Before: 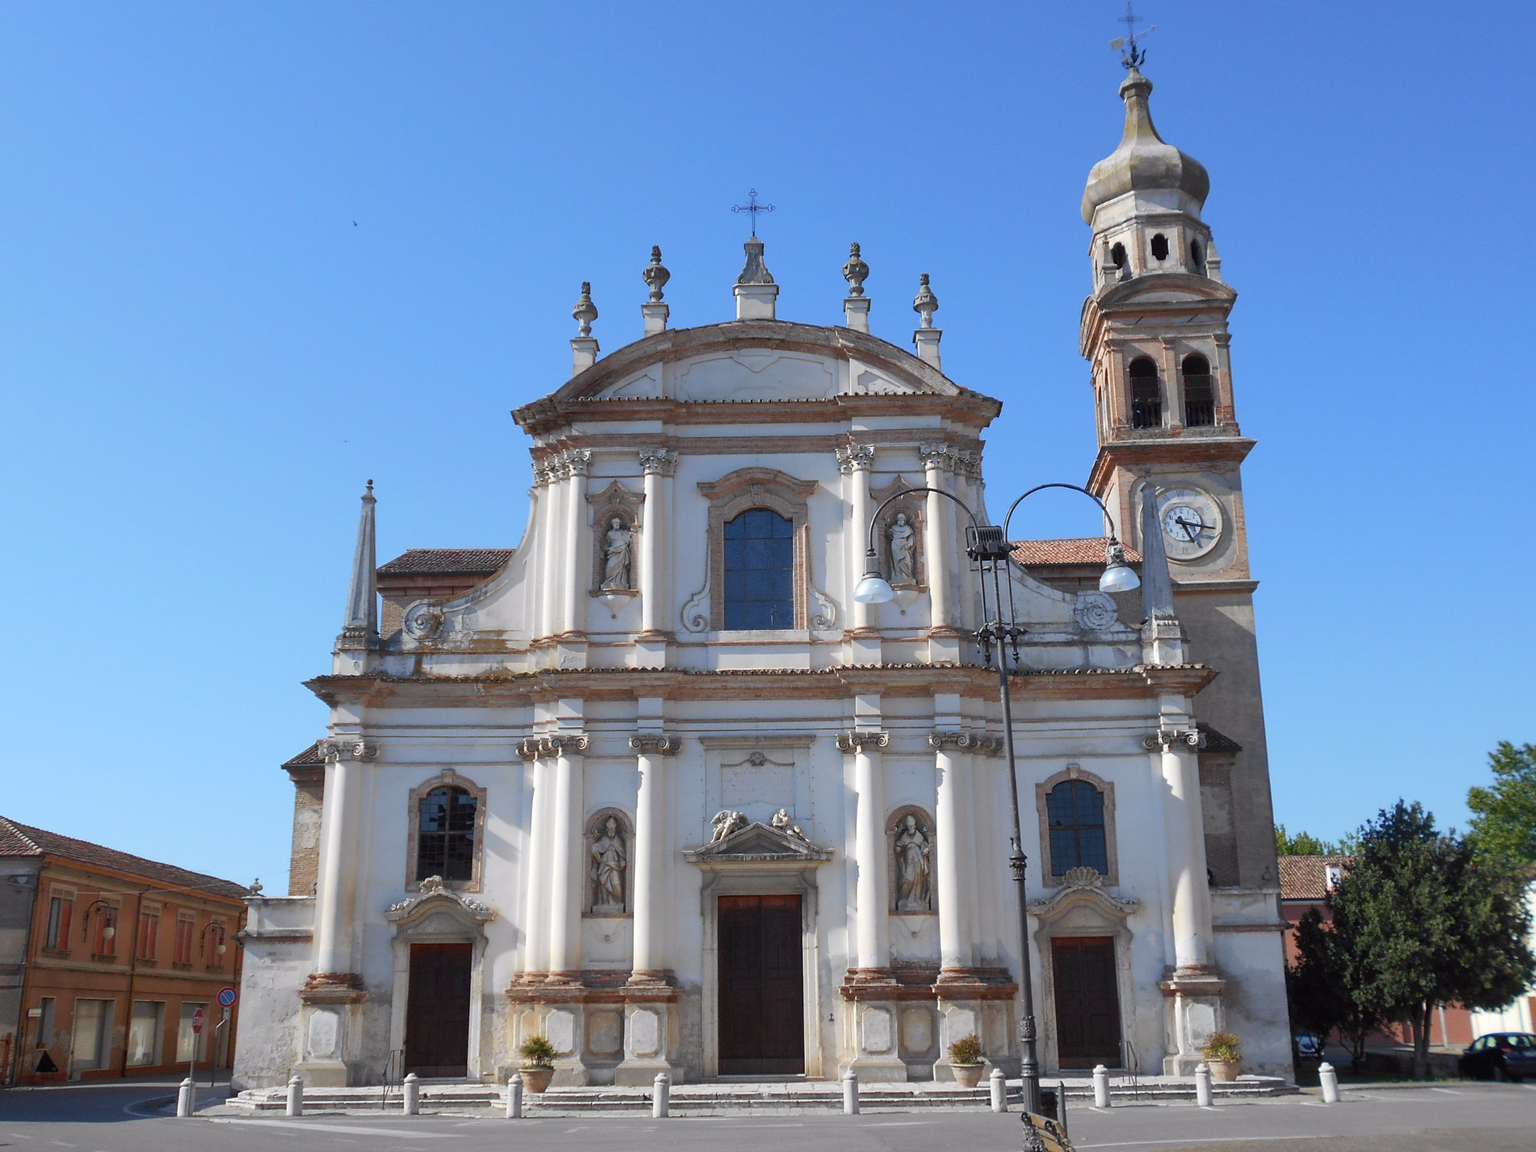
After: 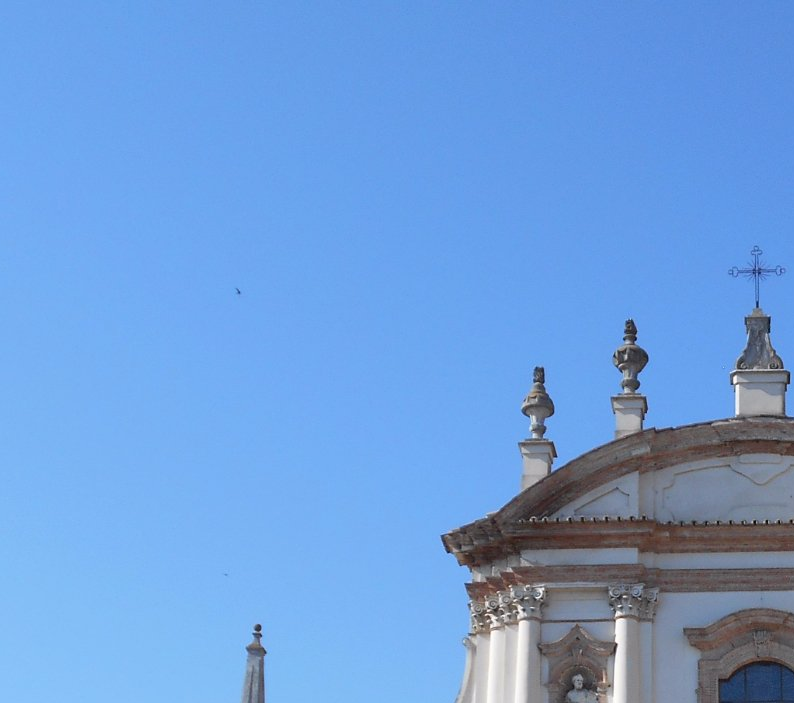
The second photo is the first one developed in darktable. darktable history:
crop and rotate: left 11.246%, top 0.051%, right 49.01%, bottom 53.05%
